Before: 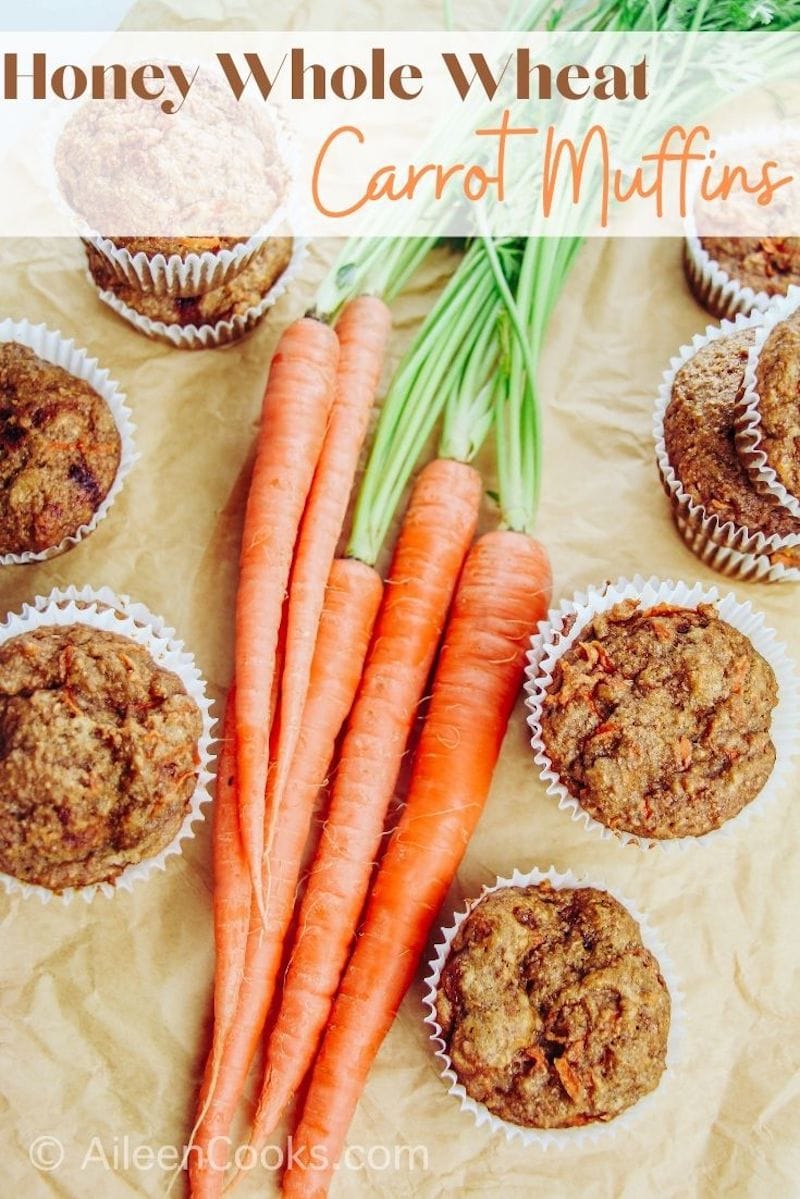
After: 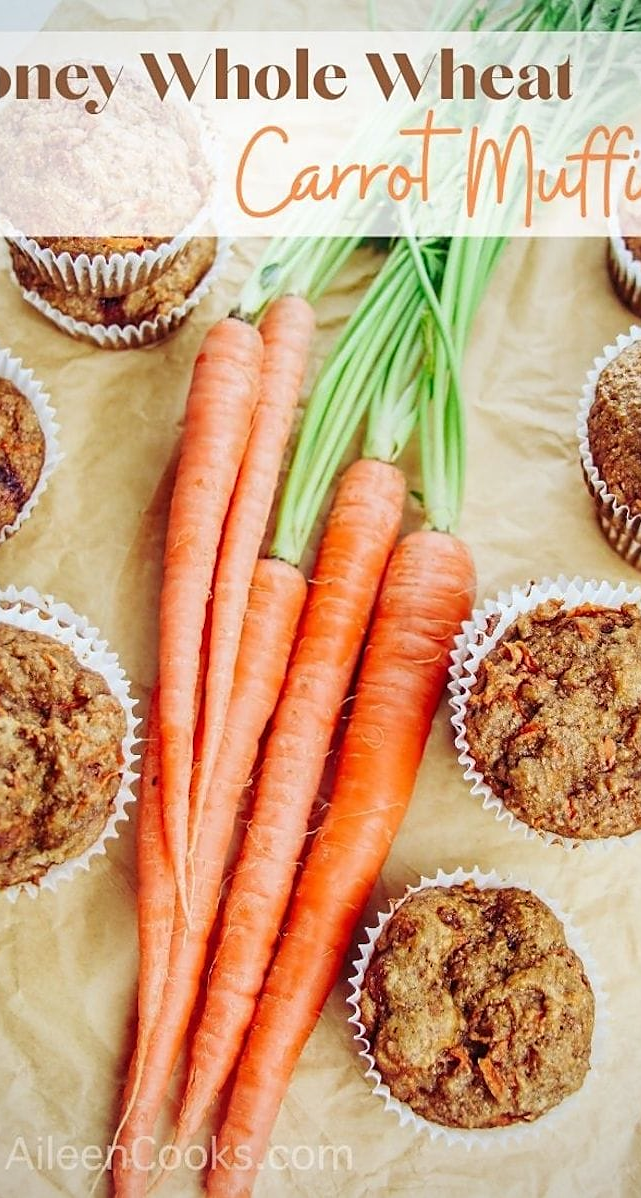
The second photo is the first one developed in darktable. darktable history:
sharpen: radius 1.843, amount 0.402, threshold 1.48
vignetting: fall-off radius 81.7%
crop and rotate: left 9.576%, right 10.287%
